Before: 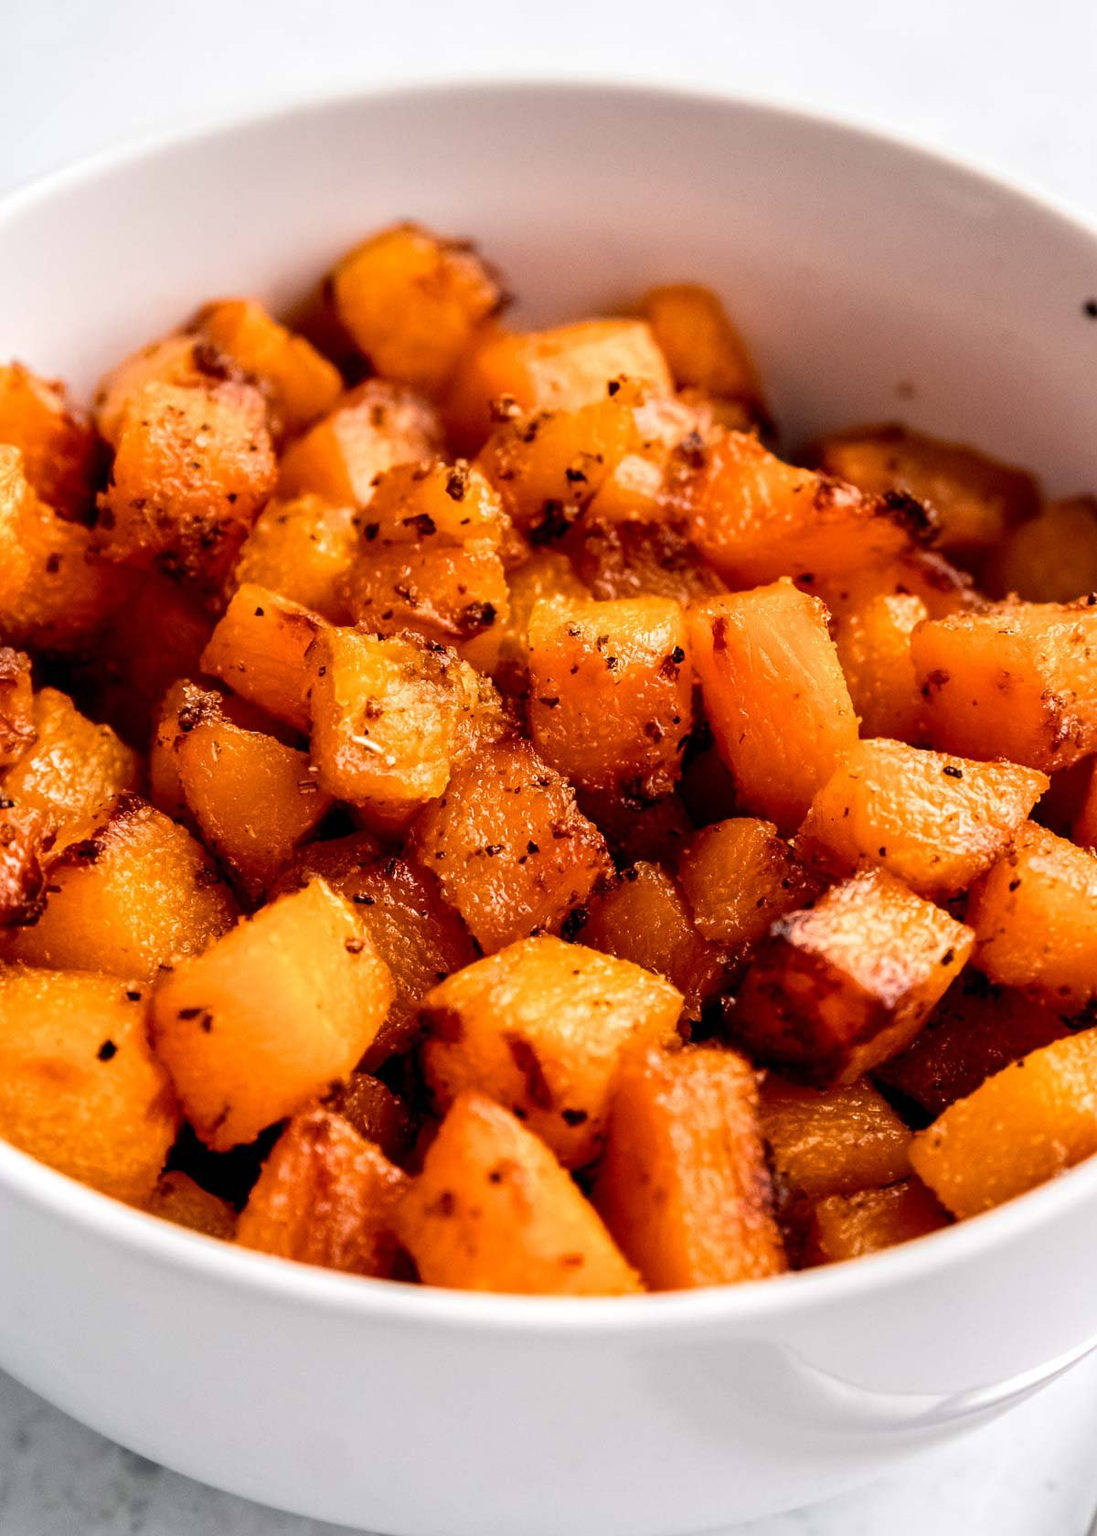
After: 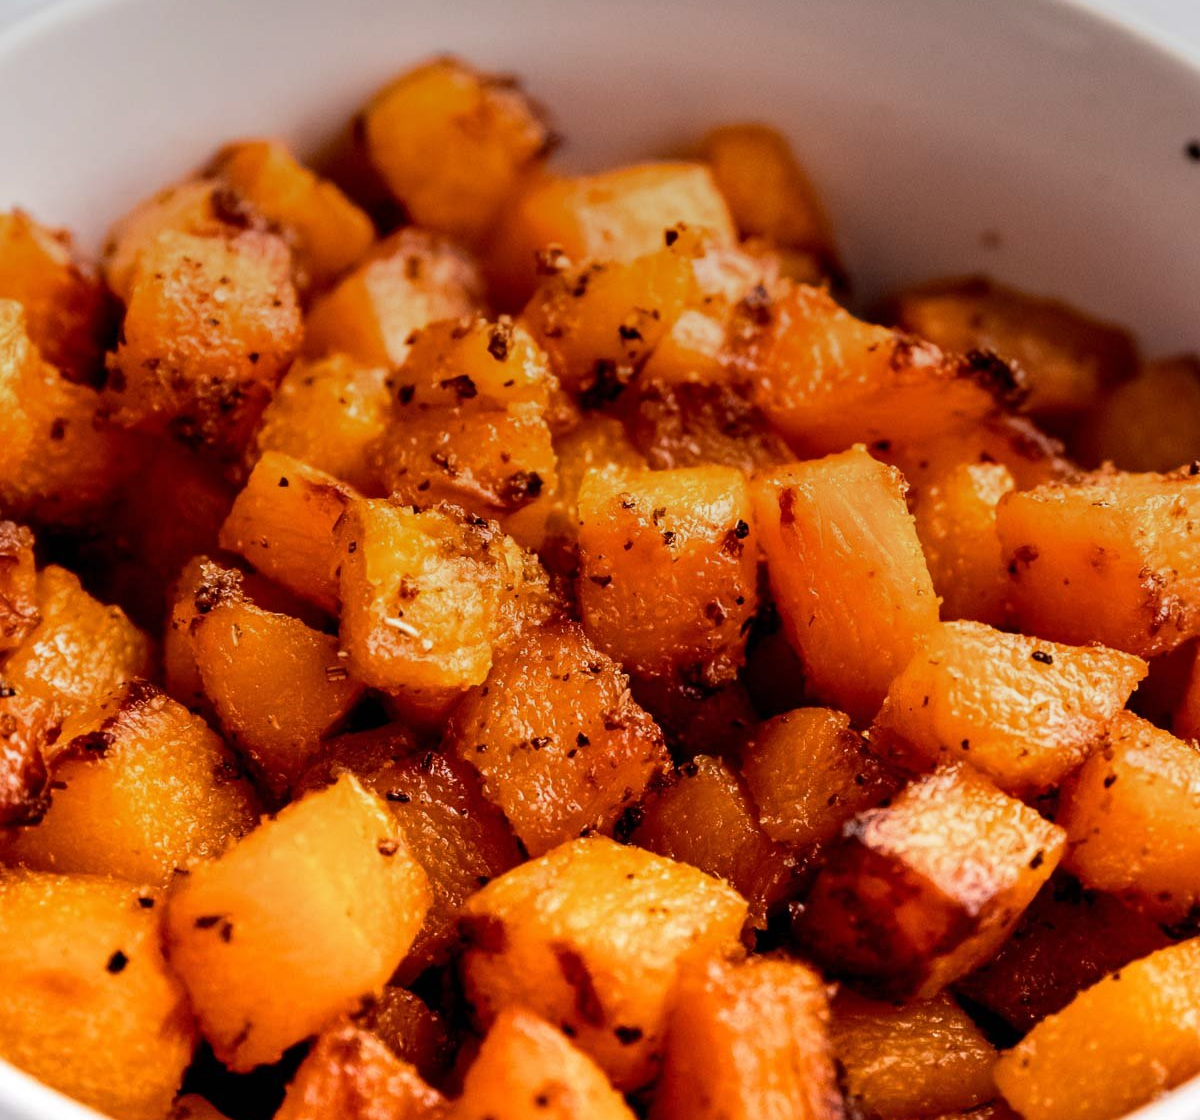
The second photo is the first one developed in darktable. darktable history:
crop: top 11.166%, bottom 22.168%
graduated density: on, module defaults
